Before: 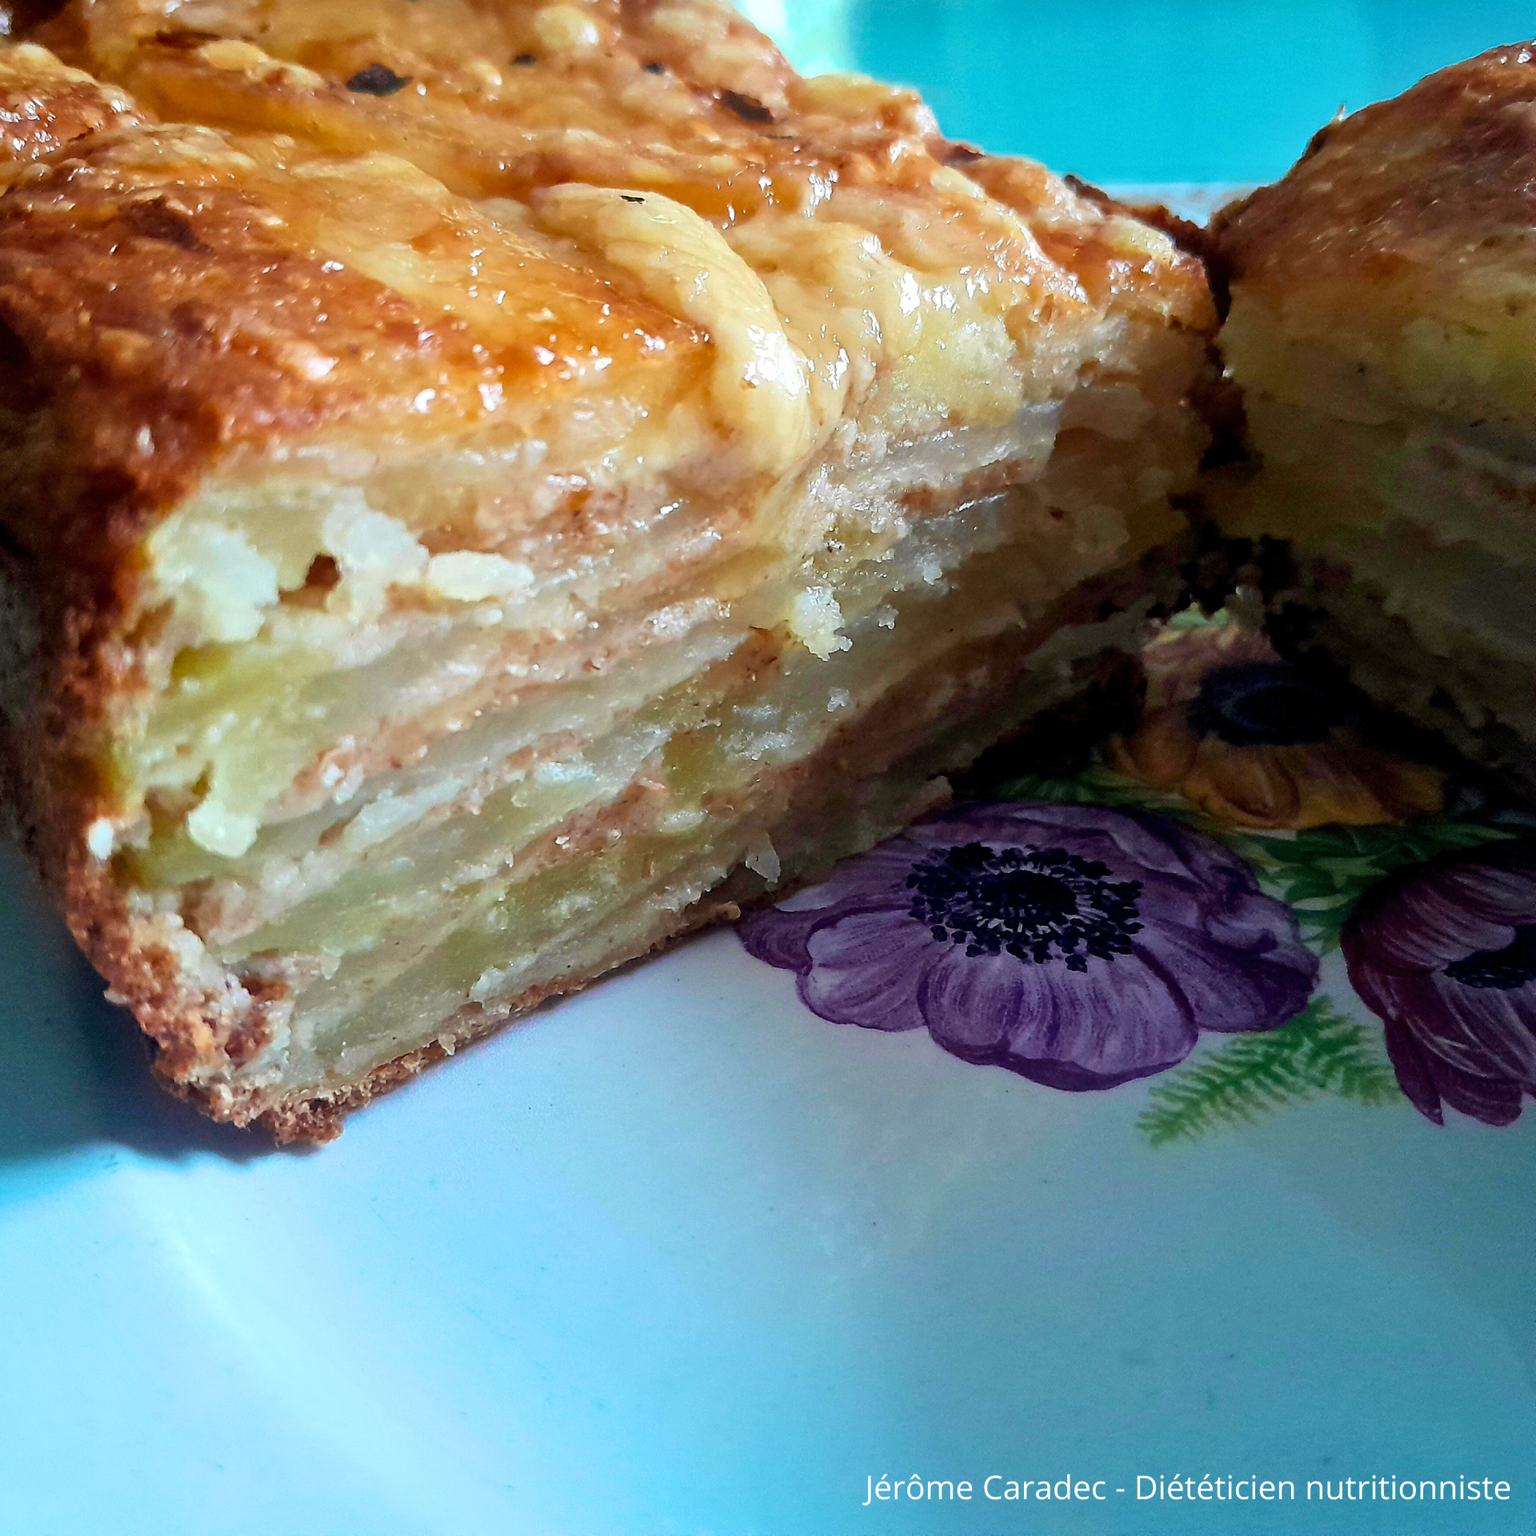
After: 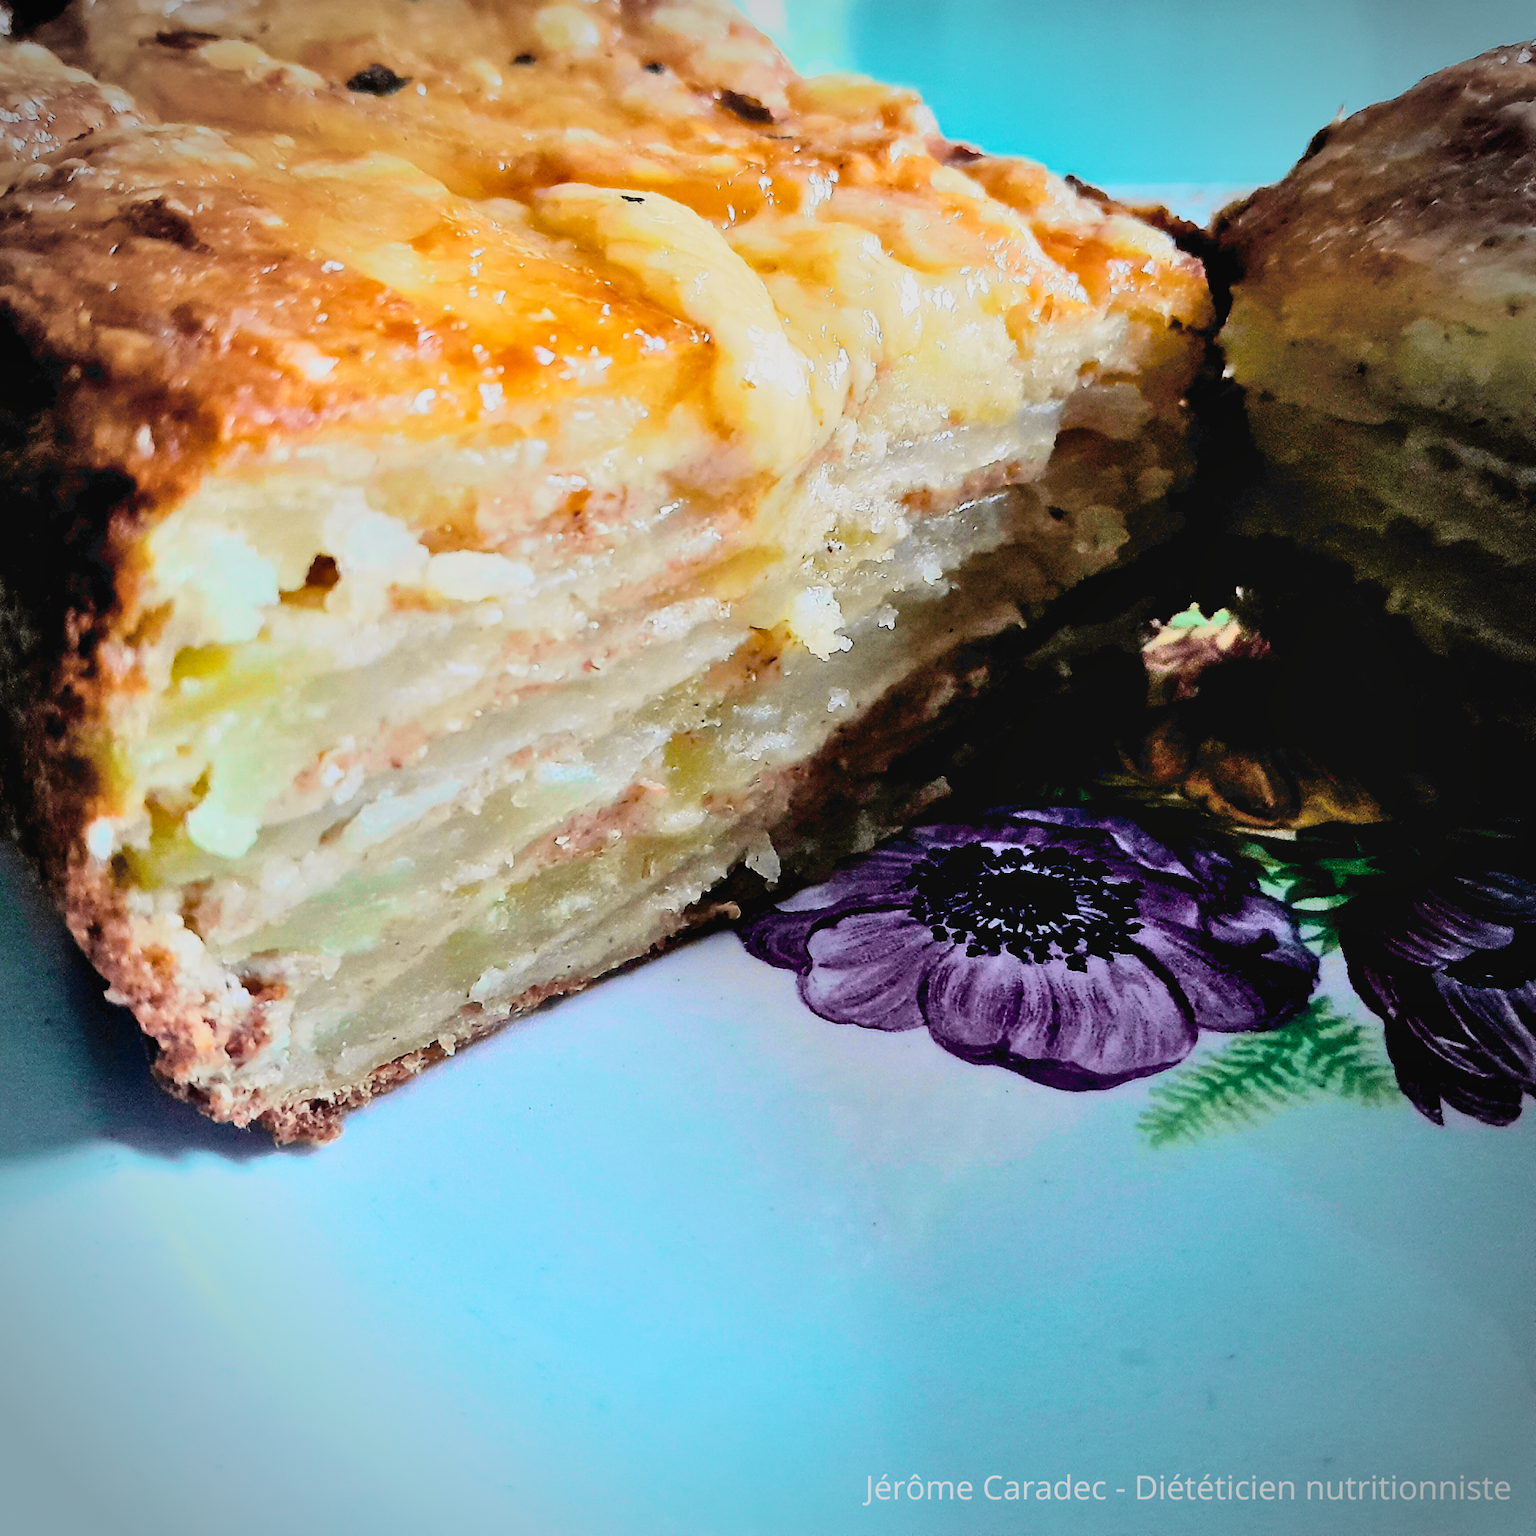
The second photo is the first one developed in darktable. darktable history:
contrast brightness saturation: brightness 0.15
tone curve: curves: ch0 [(0, 0.023) (0.103, 0.087) (0.277, 0.28) (0.46, 0.554) (0.569, 0.68) (0.735, 0.843) (0.994, 0.984)]; ch1 [(0, 0) (0.324, 0.285) (0.456, 0.438) (0.488, 0.497) (0.512, 0.503) (0.535, 0.535) (0.599, 0.606) (0.715, 0.738) (1, 1)]; ch2 [(0, 0) (0.369, 0.388) (0.449, 0.431) (0.478, 0.471) (0.502, 0.503) (0.55, 0.553) (0.603, 0.602) (0.656, 0.713) (1, 1)], color space Lab, independent channels, preserve colors none
filmic rgb: black relative exposure -7.65 EV, white relative exposure 4.56 EV, hardness 3.61
exposure: black level correction 0.012, compensate highlight preservation false
shadows and highlights: shadows 49, highlights -41, soften with gaussian
vignetting: automatic ratio true
